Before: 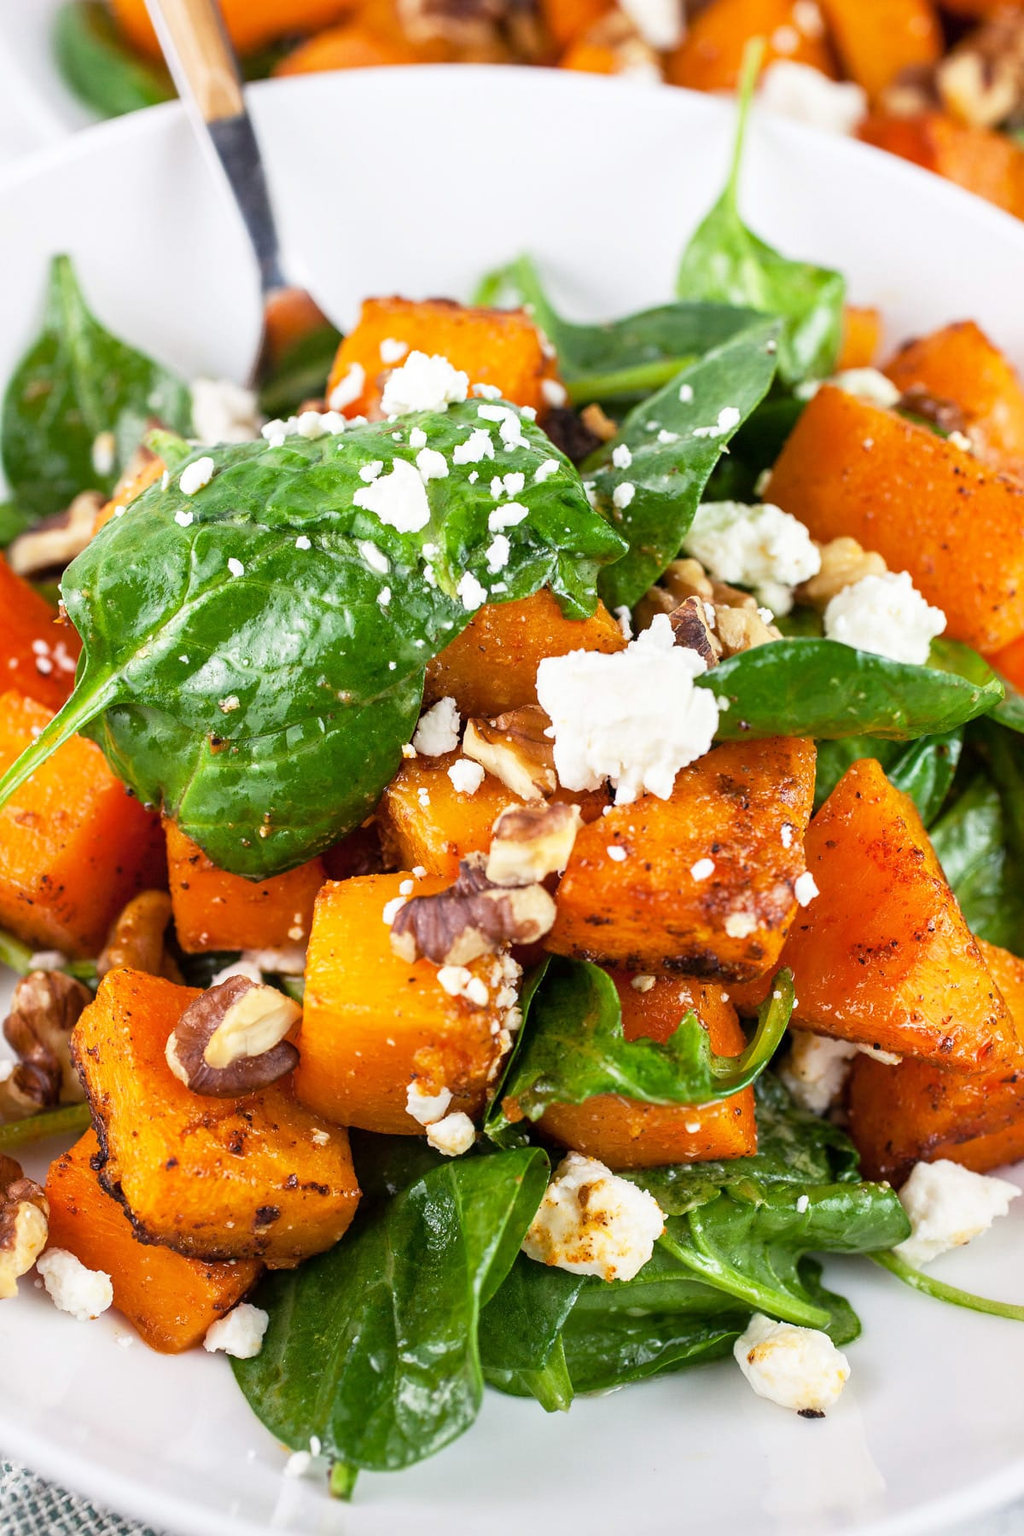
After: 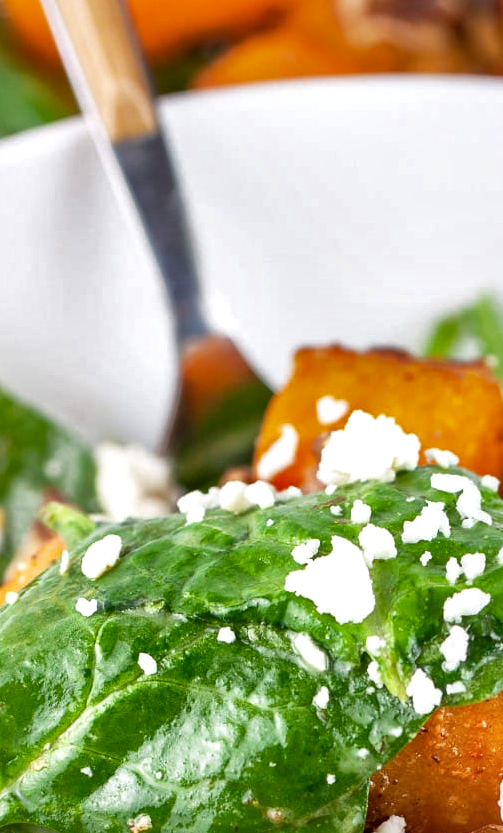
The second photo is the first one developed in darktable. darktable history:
crop and rotate: left 10.817%, top 0.062%, right 47.194%, bottom 53.626%
shadows and highlights: on, module defaults
local contrast: mode bilateral grid, contrast 20, coarseness 50, detail 179%, midtone range 0.2
